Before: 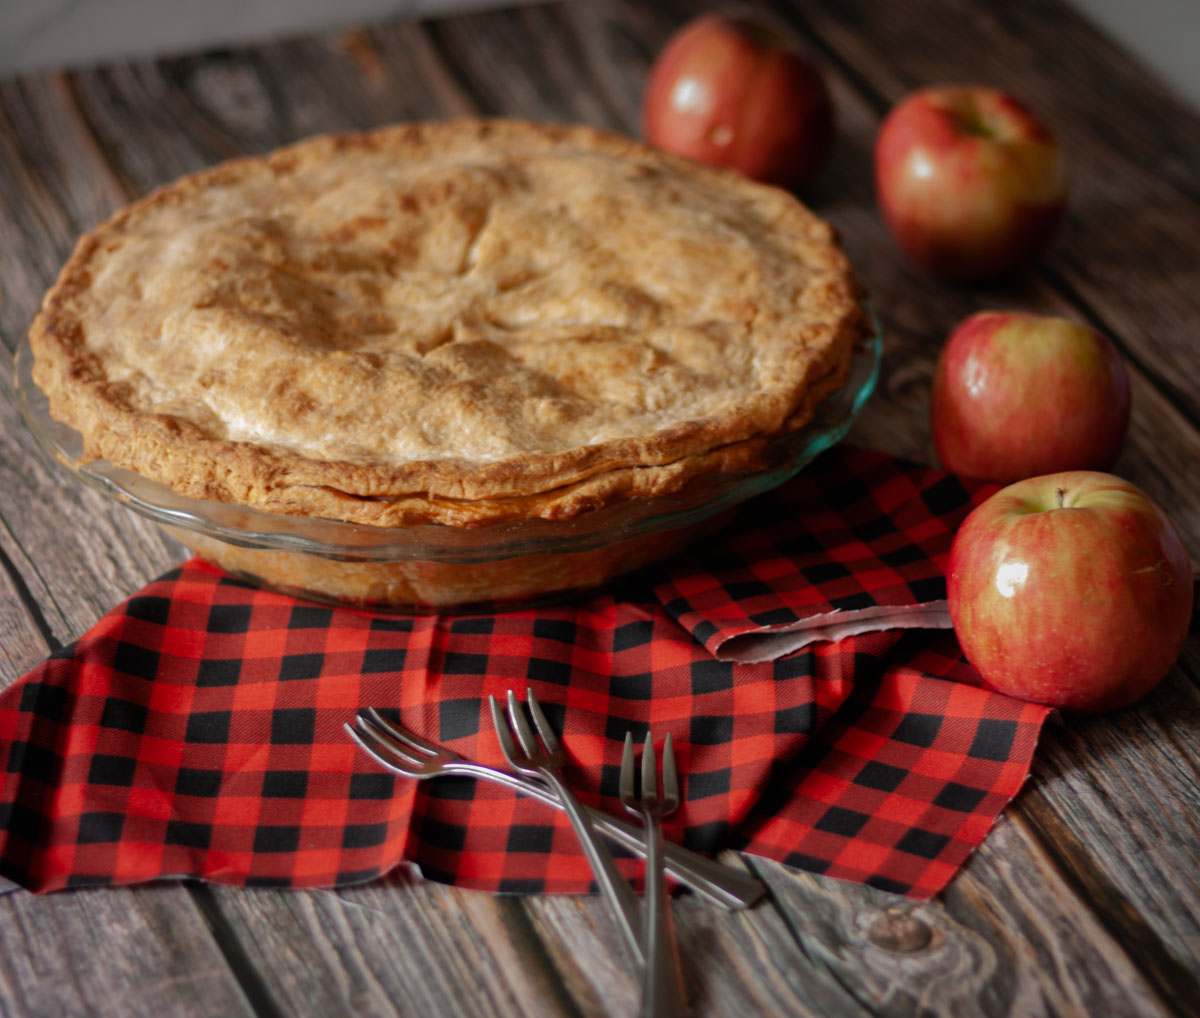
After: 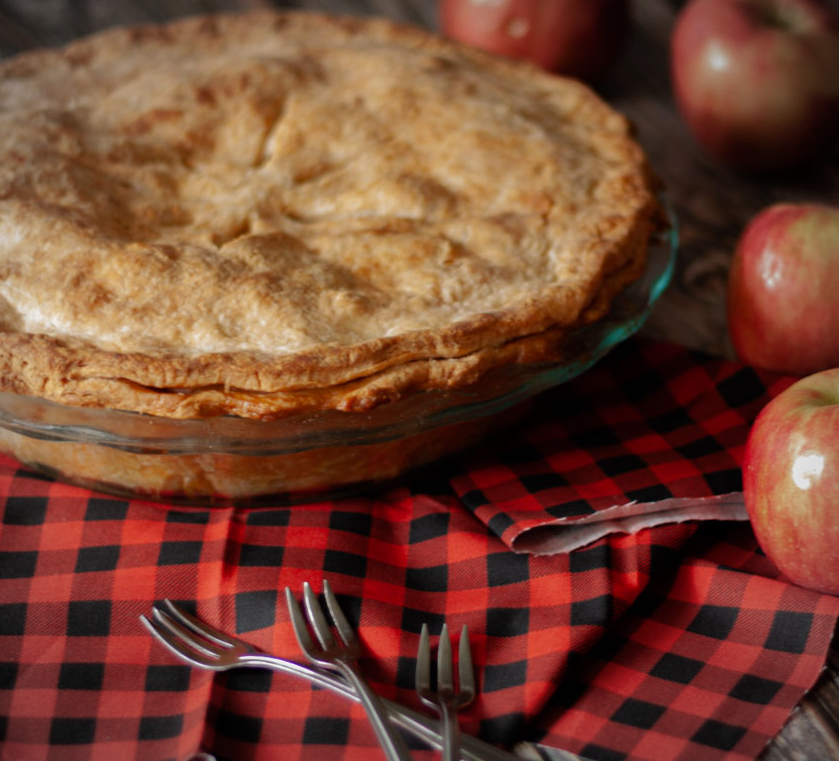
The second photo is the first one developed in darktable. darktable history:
crop and rotate: left 17.046%, top 10.659%, right 12.989%, bottom 14.553%
tone equalizer: on, module defaults
vignetting: fall-off radius 70%, automatic ratio true
